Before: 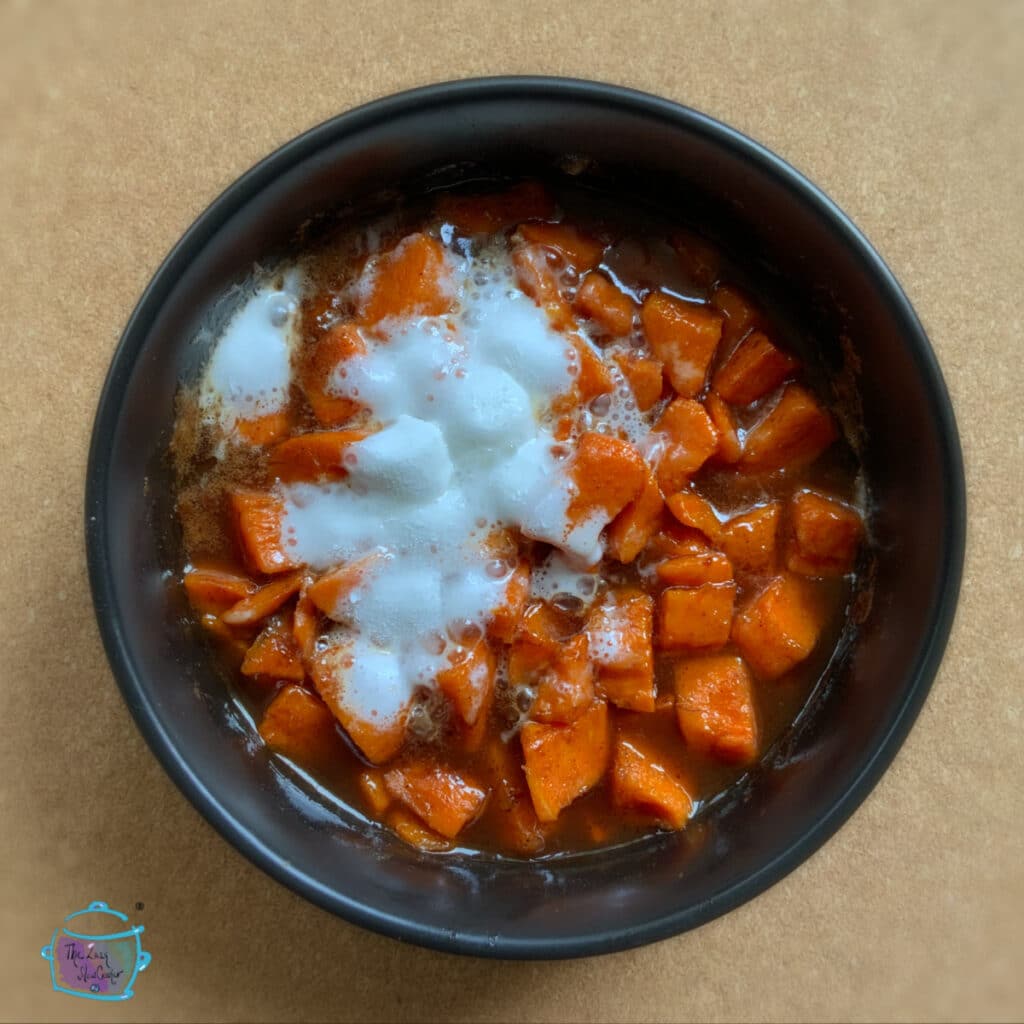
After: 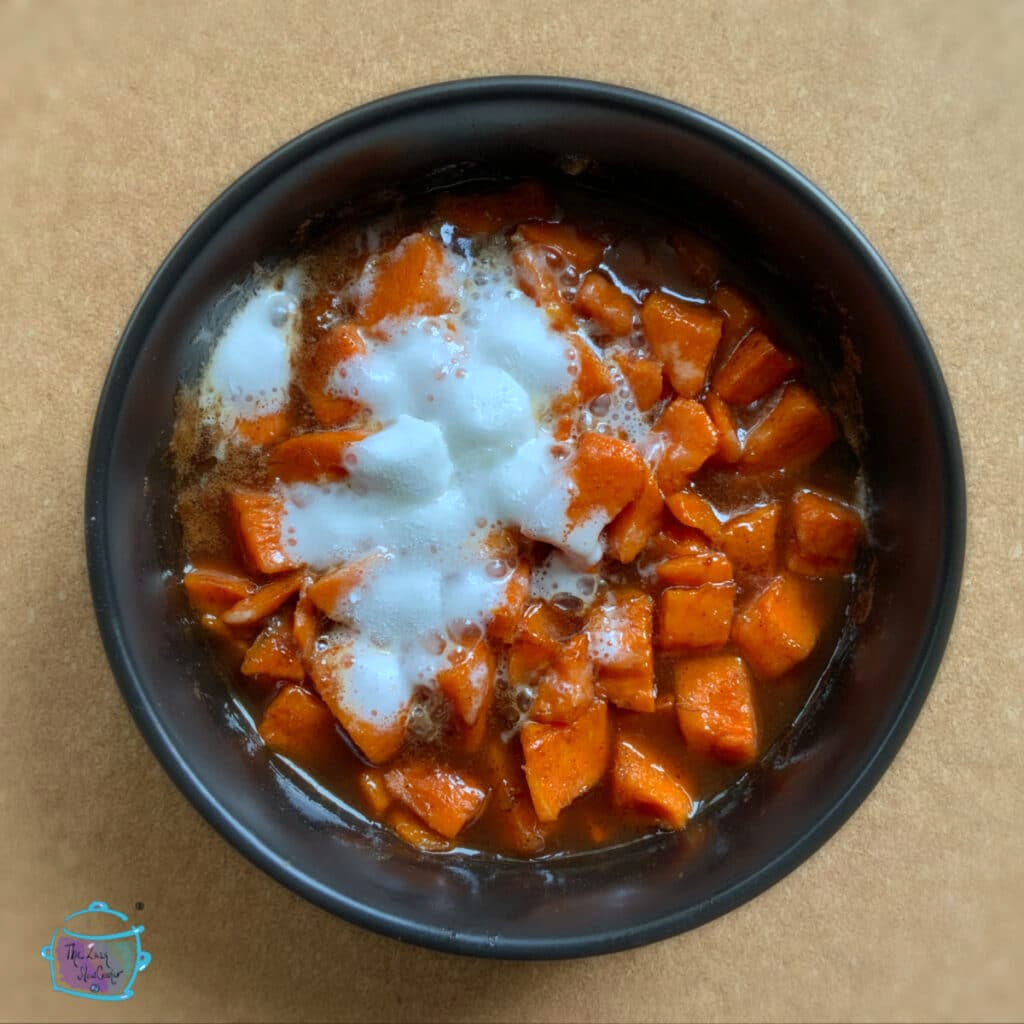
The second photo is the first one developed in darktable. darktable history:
exposure: exposure 0.126 EV, compensate highlight preservation false
